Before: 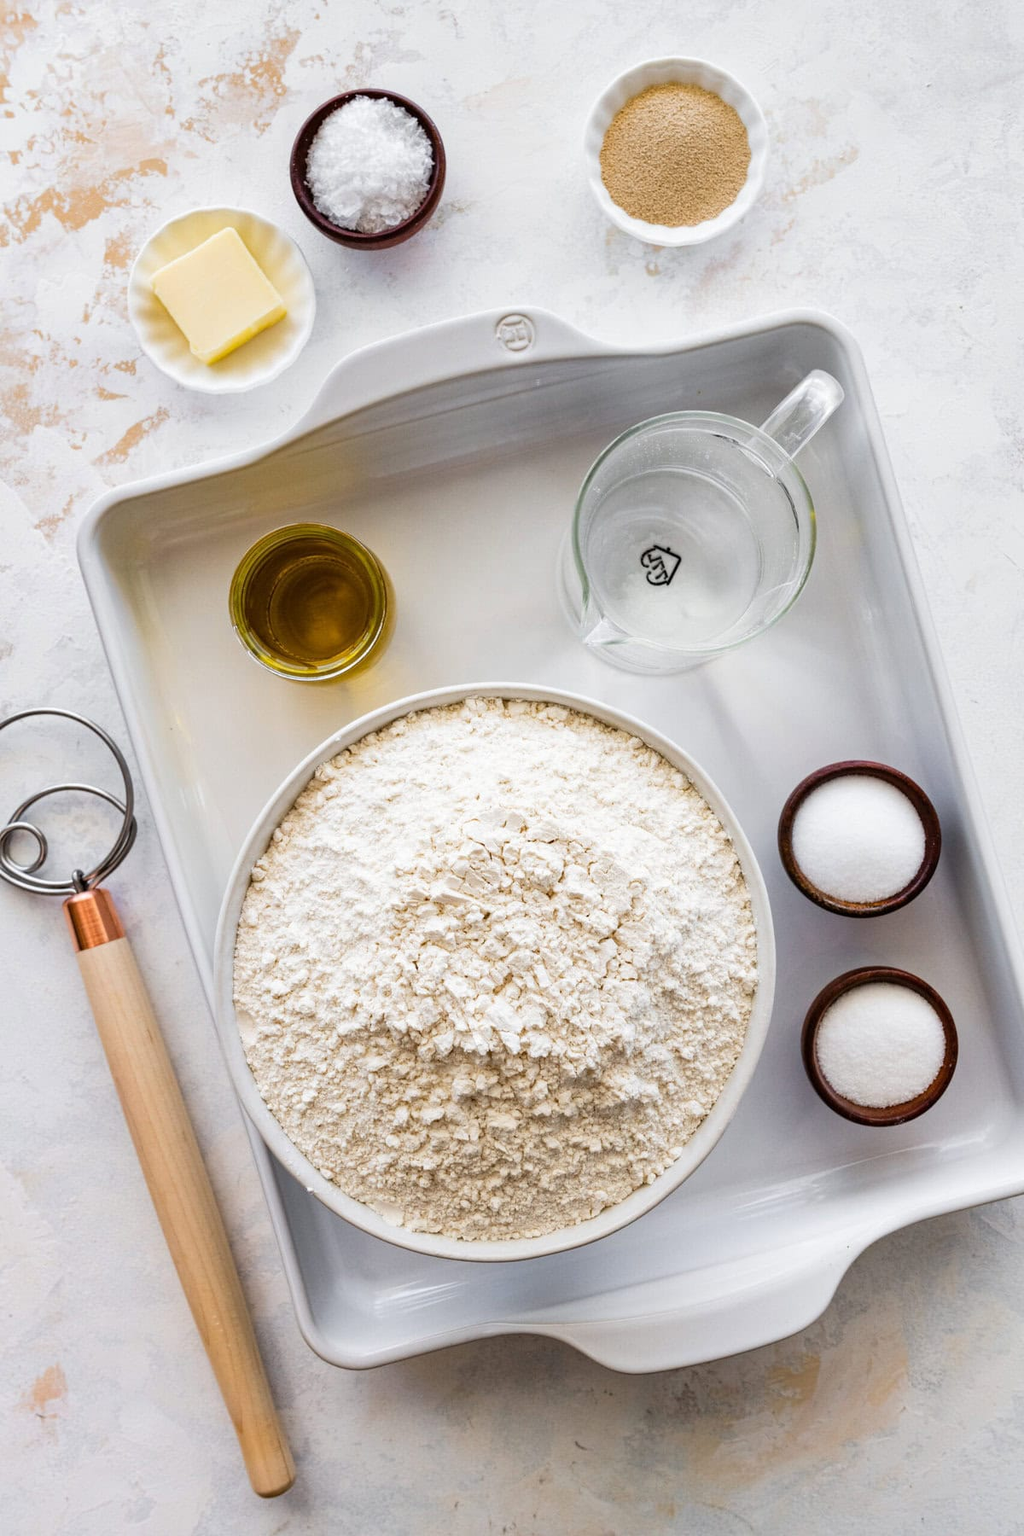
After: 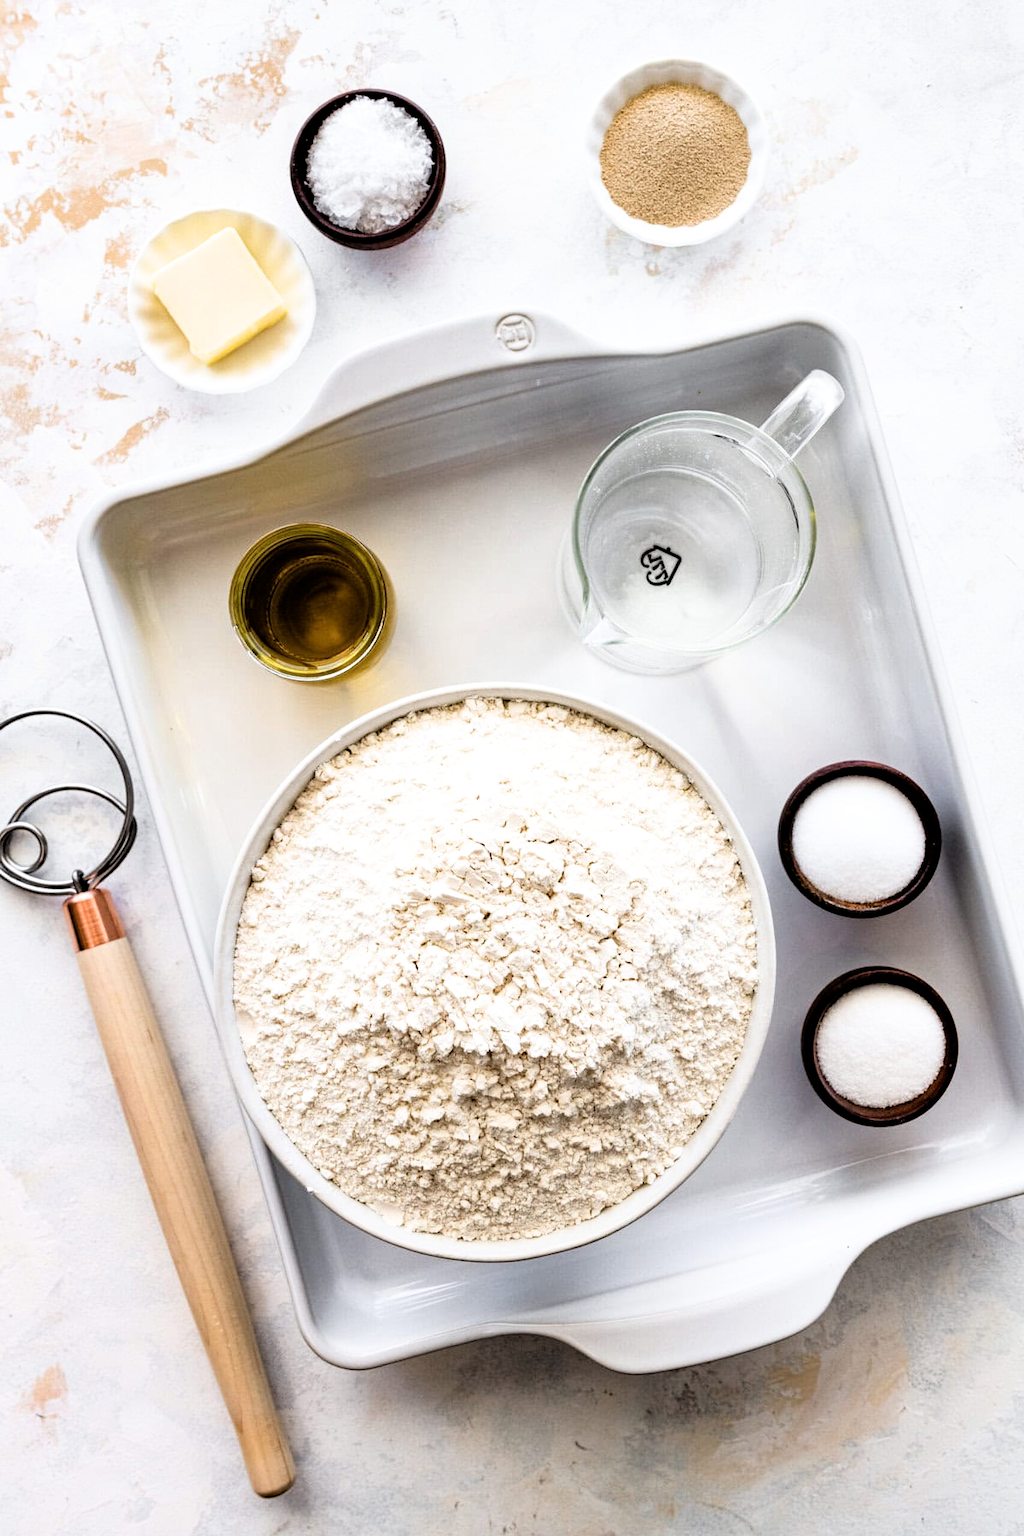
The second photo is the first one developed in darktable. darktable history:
filmic rgb: black relative exposure -3.57 EV, white relative exposure 2.29 EV, hardness 3.41
color balance: contrast fulcrum 17.78%
